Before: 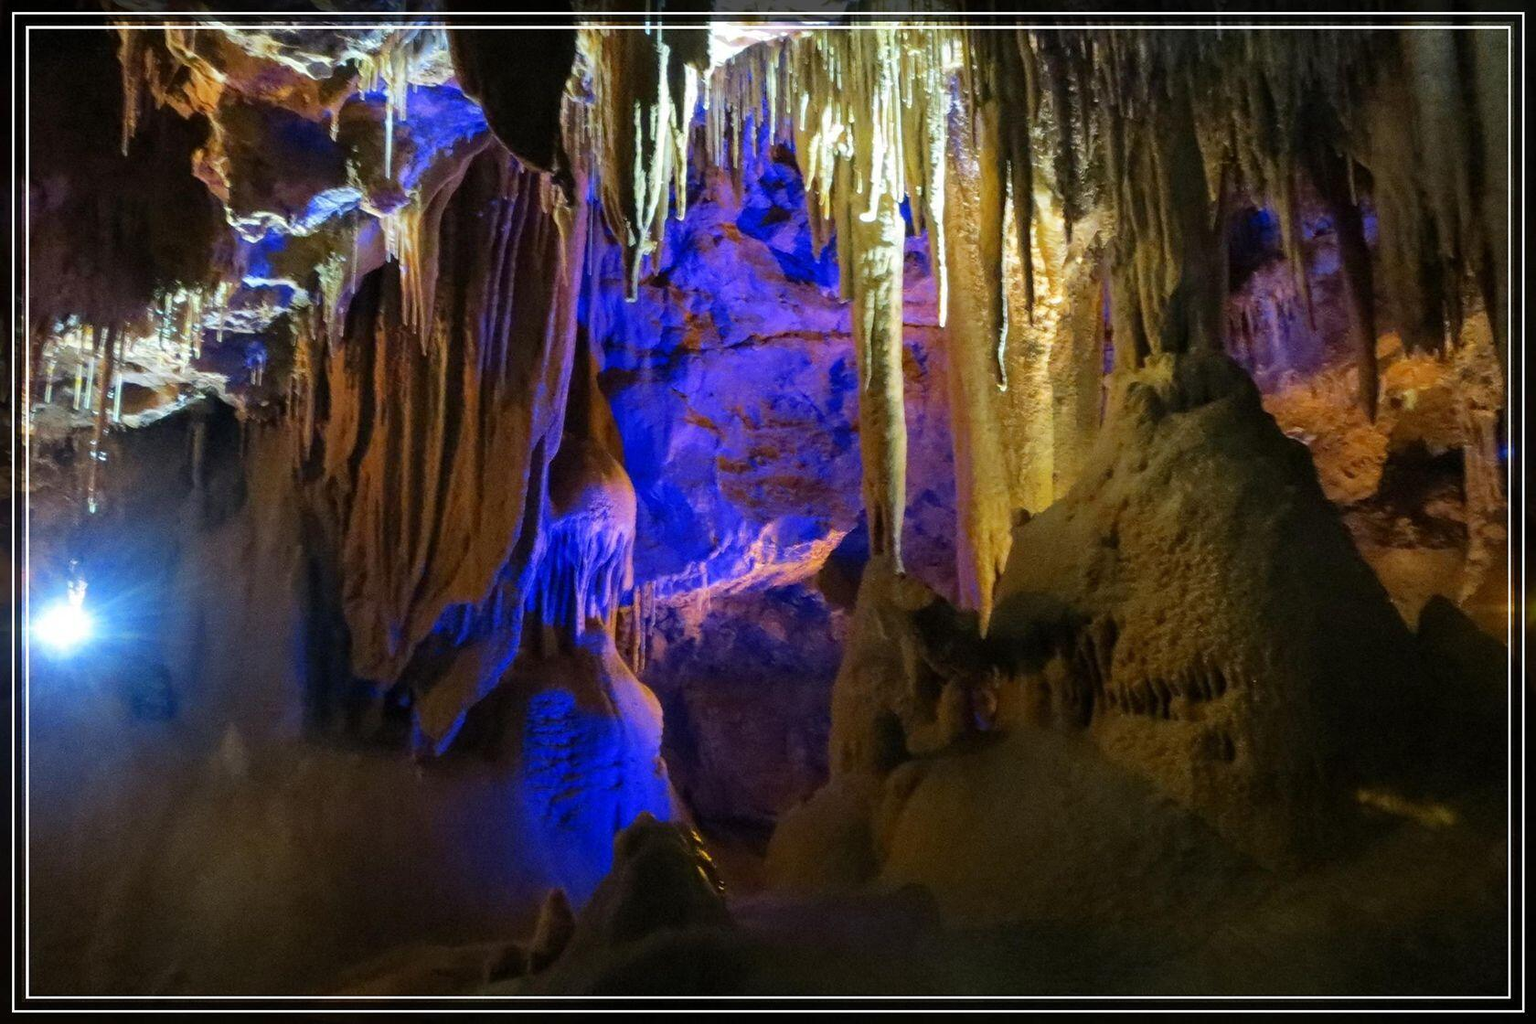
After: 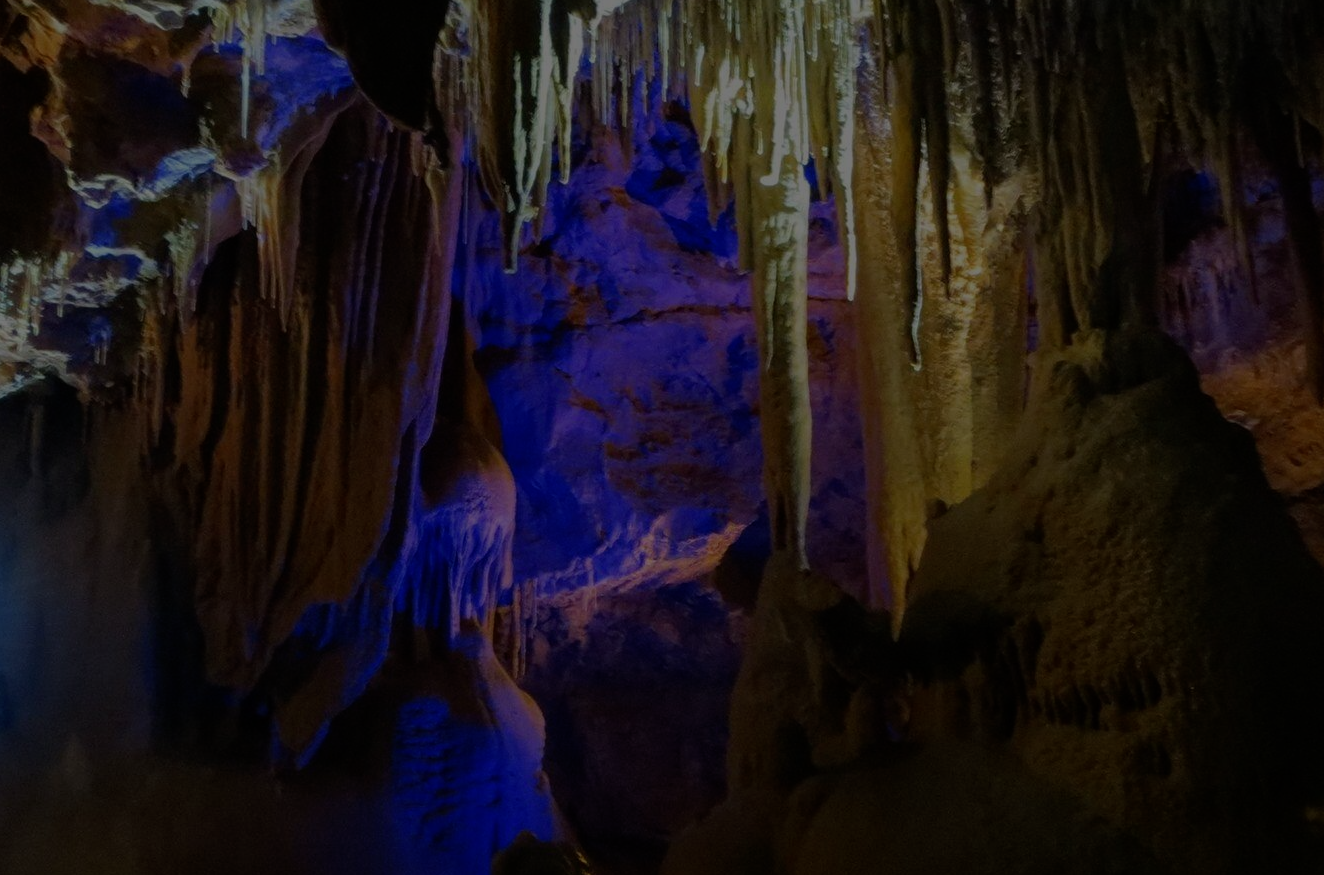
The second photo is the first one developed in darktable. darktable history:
crop and rotate: left 10.77%, top 5.1%, right 10.41%, bottom 16.76%
exposure: exposure -2.446 EV, compensate highlight preservation false
